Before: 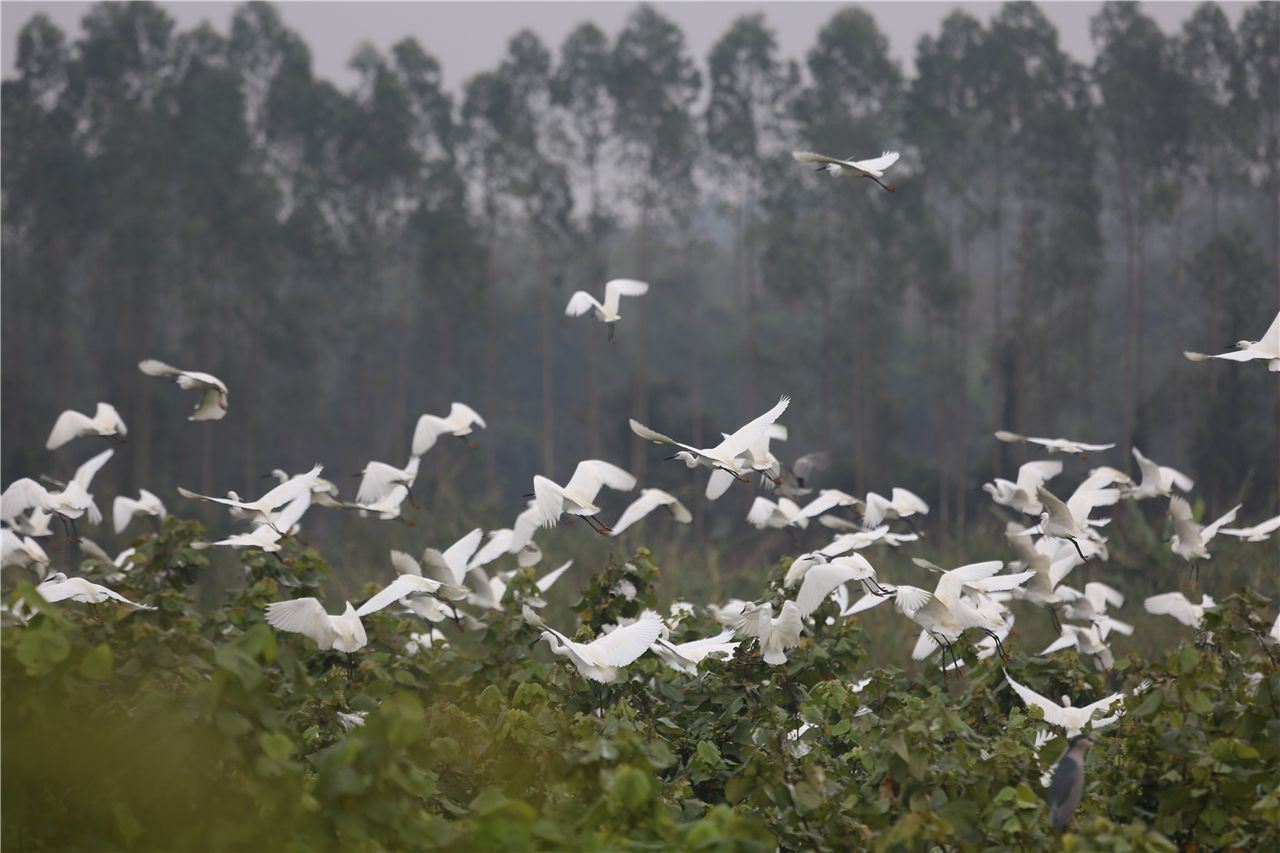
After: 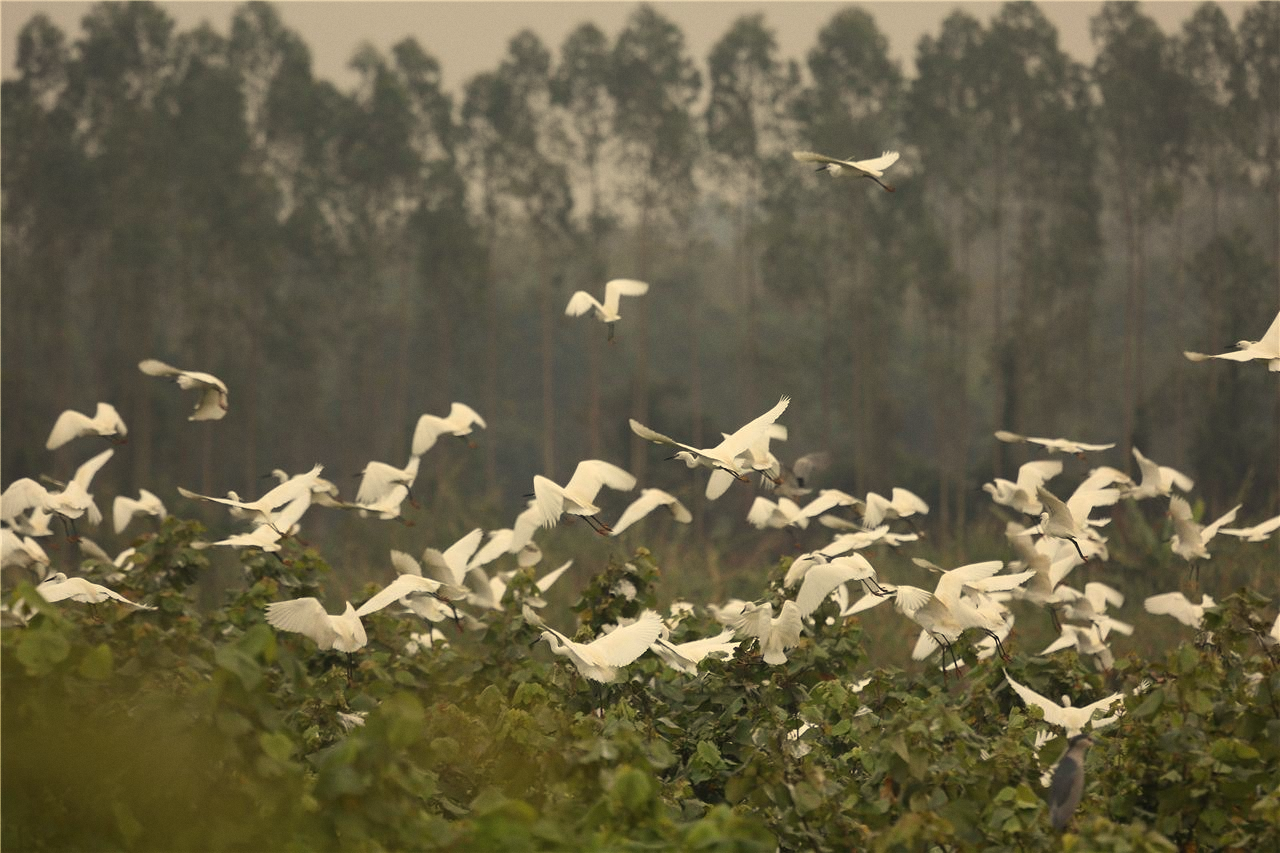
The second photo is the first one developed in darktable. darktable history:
white balance: red 1.08, blue 0.791
grain: coarseness 0.09 ISO, strength 10%
